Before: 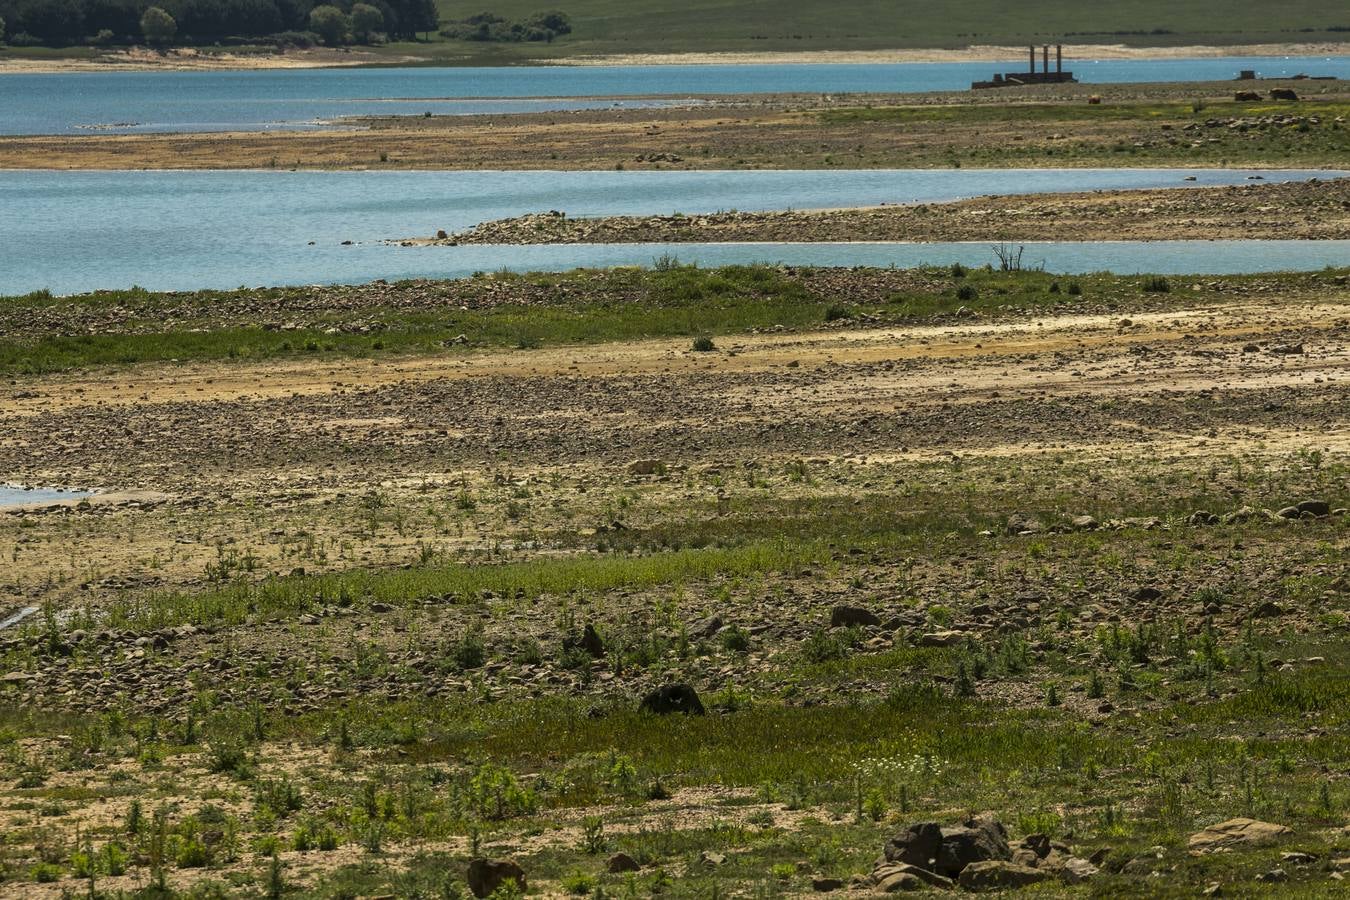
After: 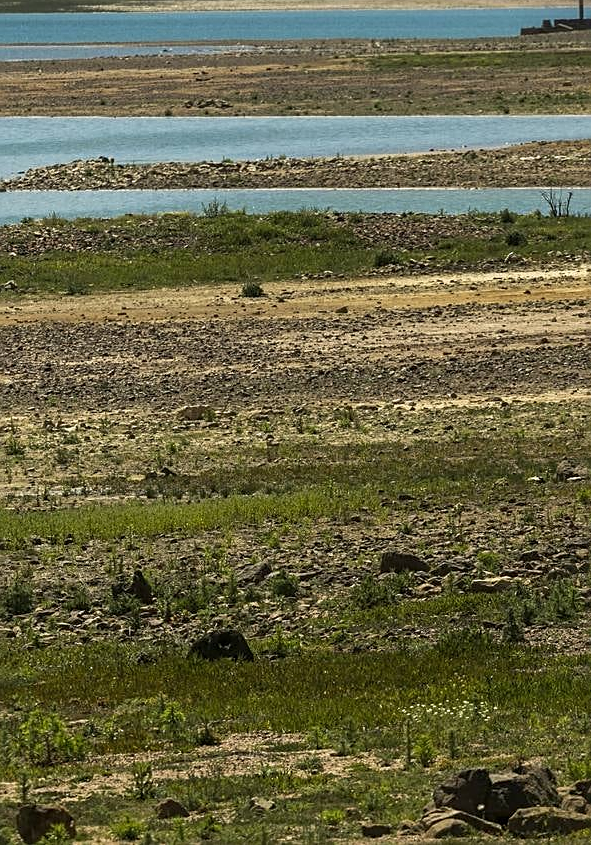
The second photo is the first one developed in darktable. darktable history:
crop: left 33.417%, top 6.052%, right 22.764%
sharpen: on, module defaults
